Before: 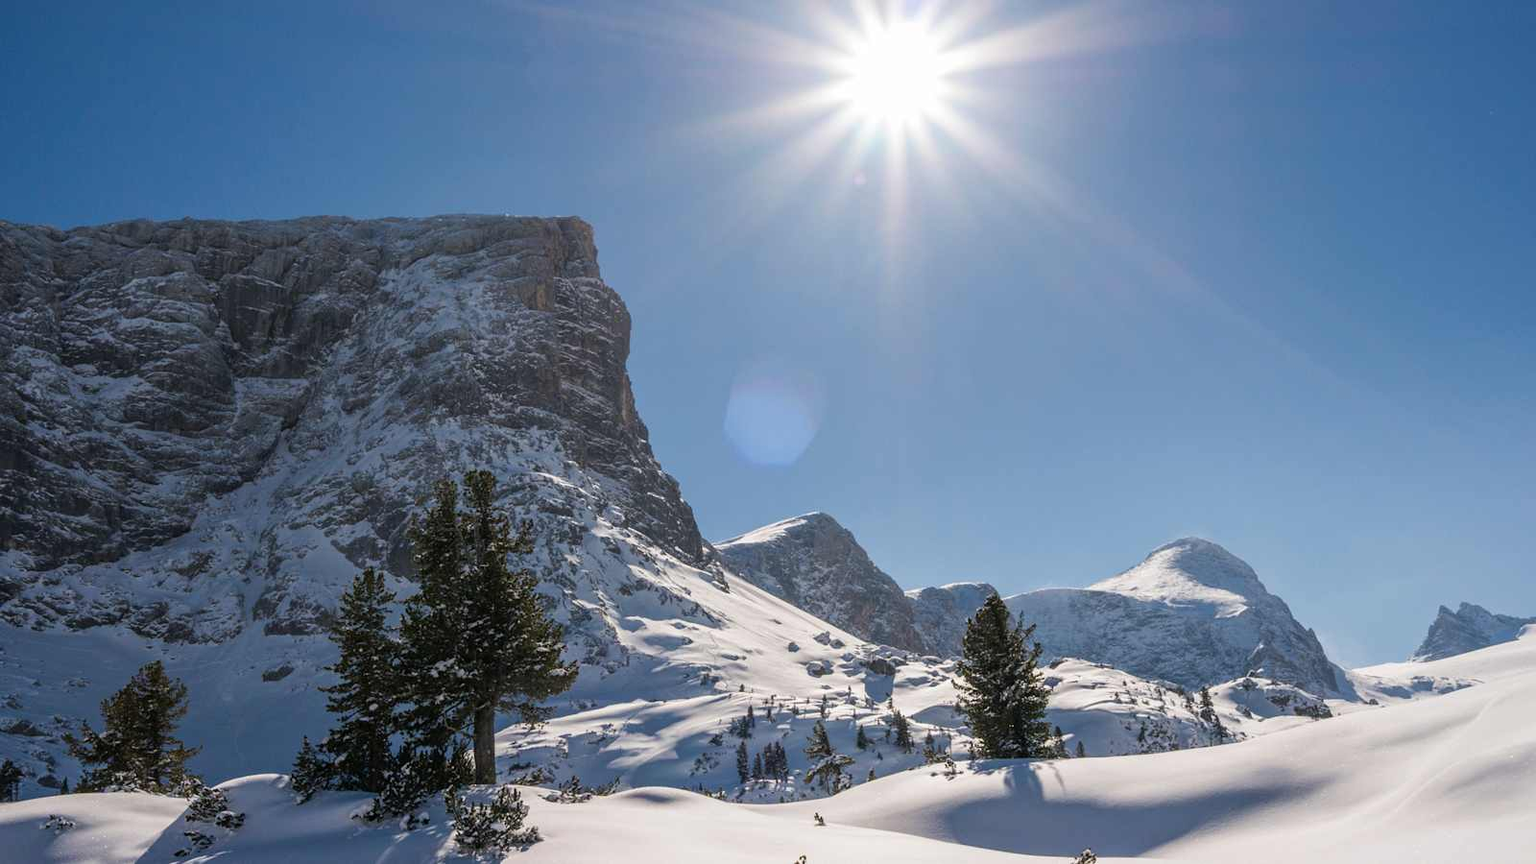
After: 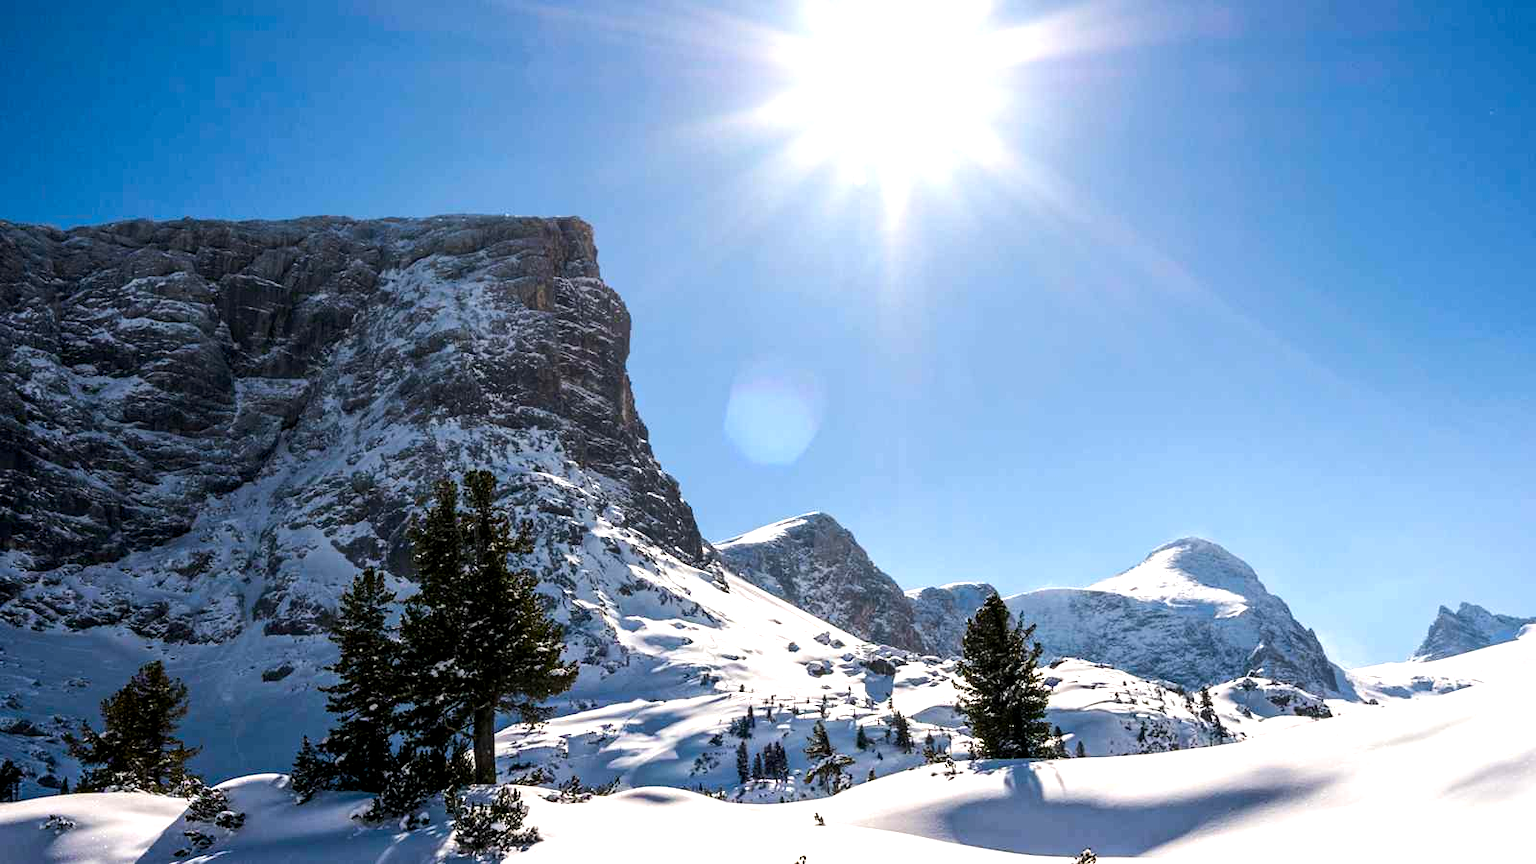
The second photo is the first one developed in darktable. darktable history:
color balance rgb: global offset › luminance -0.51%, perceptual saturation grading › global saturation 27.53%, perceptual saturation grading › highlights -25%, perceptual saturation grading › shadows 25%, perceptual brilliance grading › highlights 6.62%, perceptual brilliance grading › mid-tones 17.07%, perceptual brilliance grading › shadows -5.23%
tone equalizer: -8 EV -0.75 EV, -7 EV -0.7 EV, -6 EV -0.6 EV, -5 EV -0.4 EV, -3 EV 0.4 EV, -2 EV 0.6 EV, -1 EV 0.7 EV, +0 EV 0.75 EV, edges refinement/feathering 500, mask exposure compensation -1.57 EV, preserve details no
